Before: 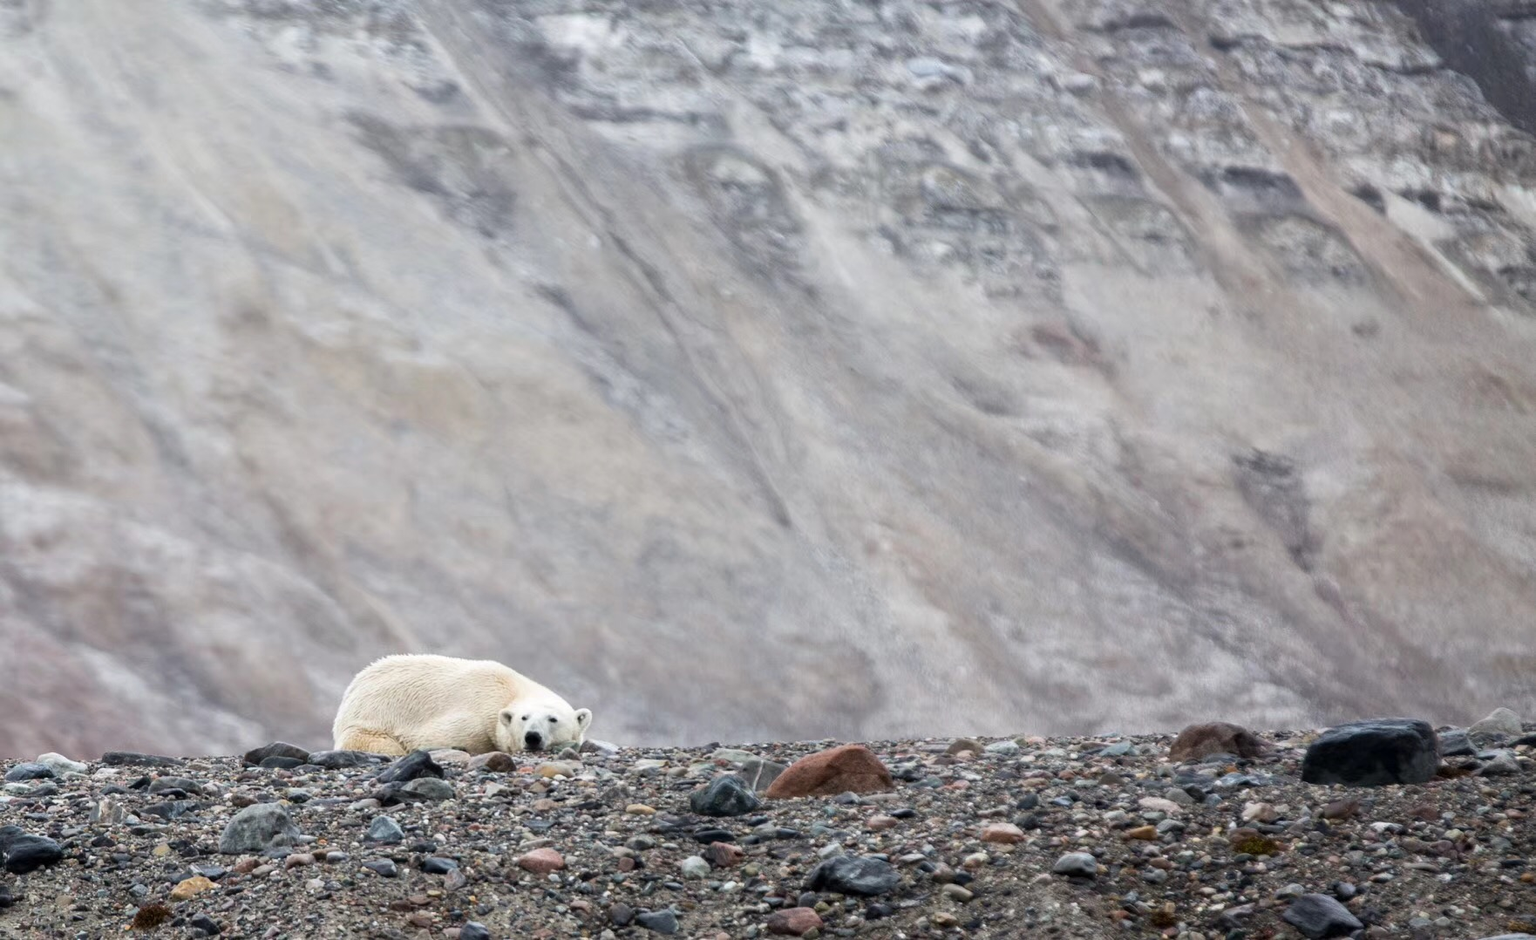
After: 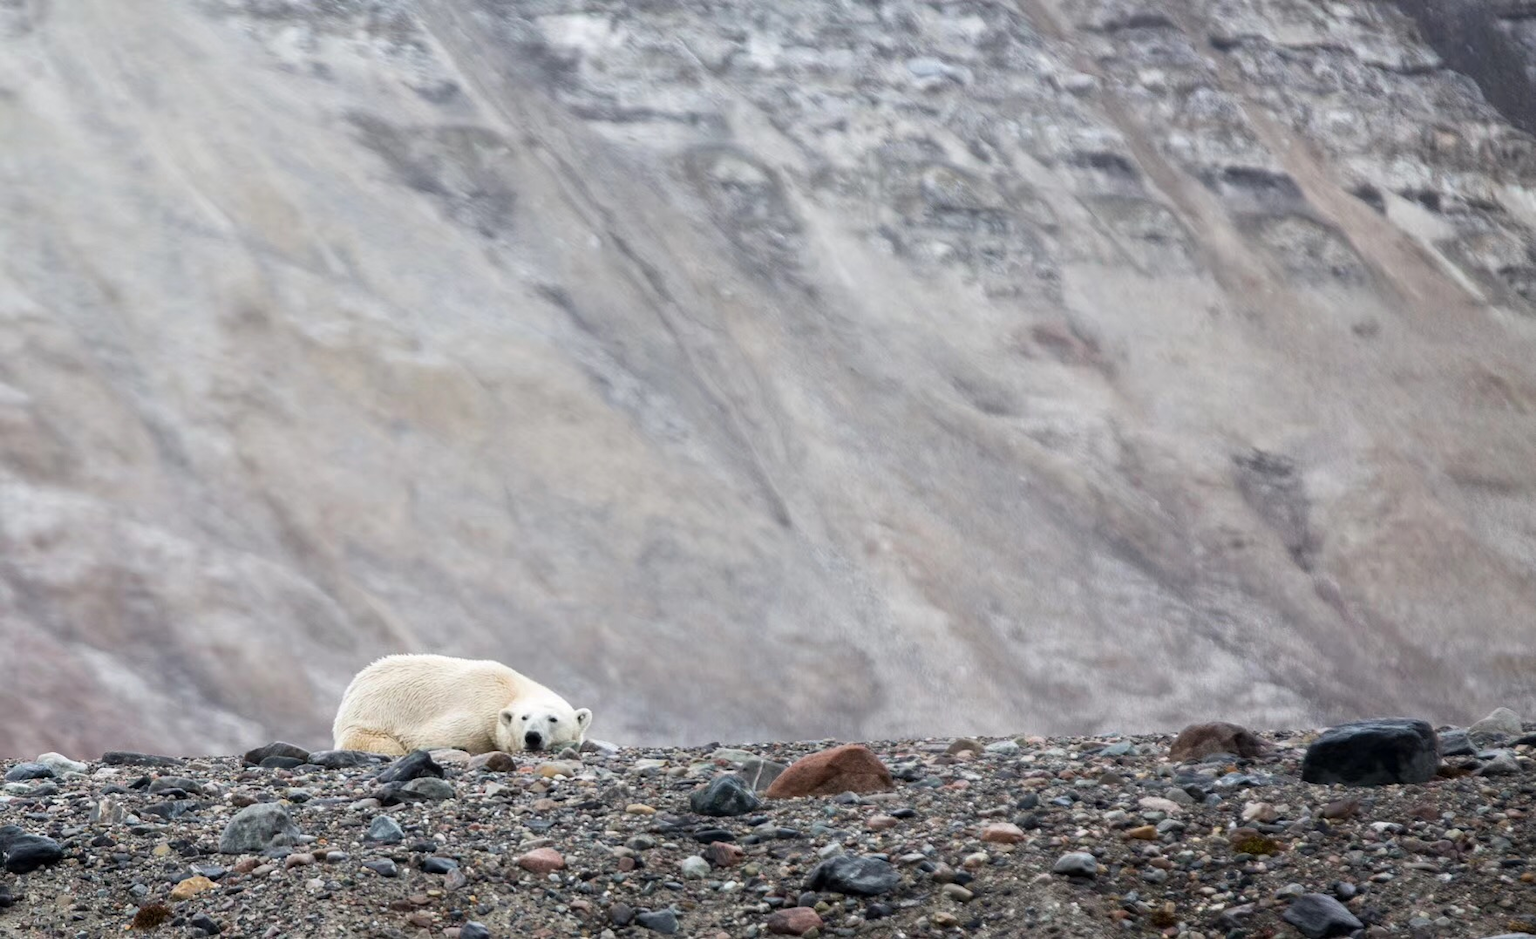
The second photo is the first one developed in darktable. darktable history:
levels: black 3.88%
